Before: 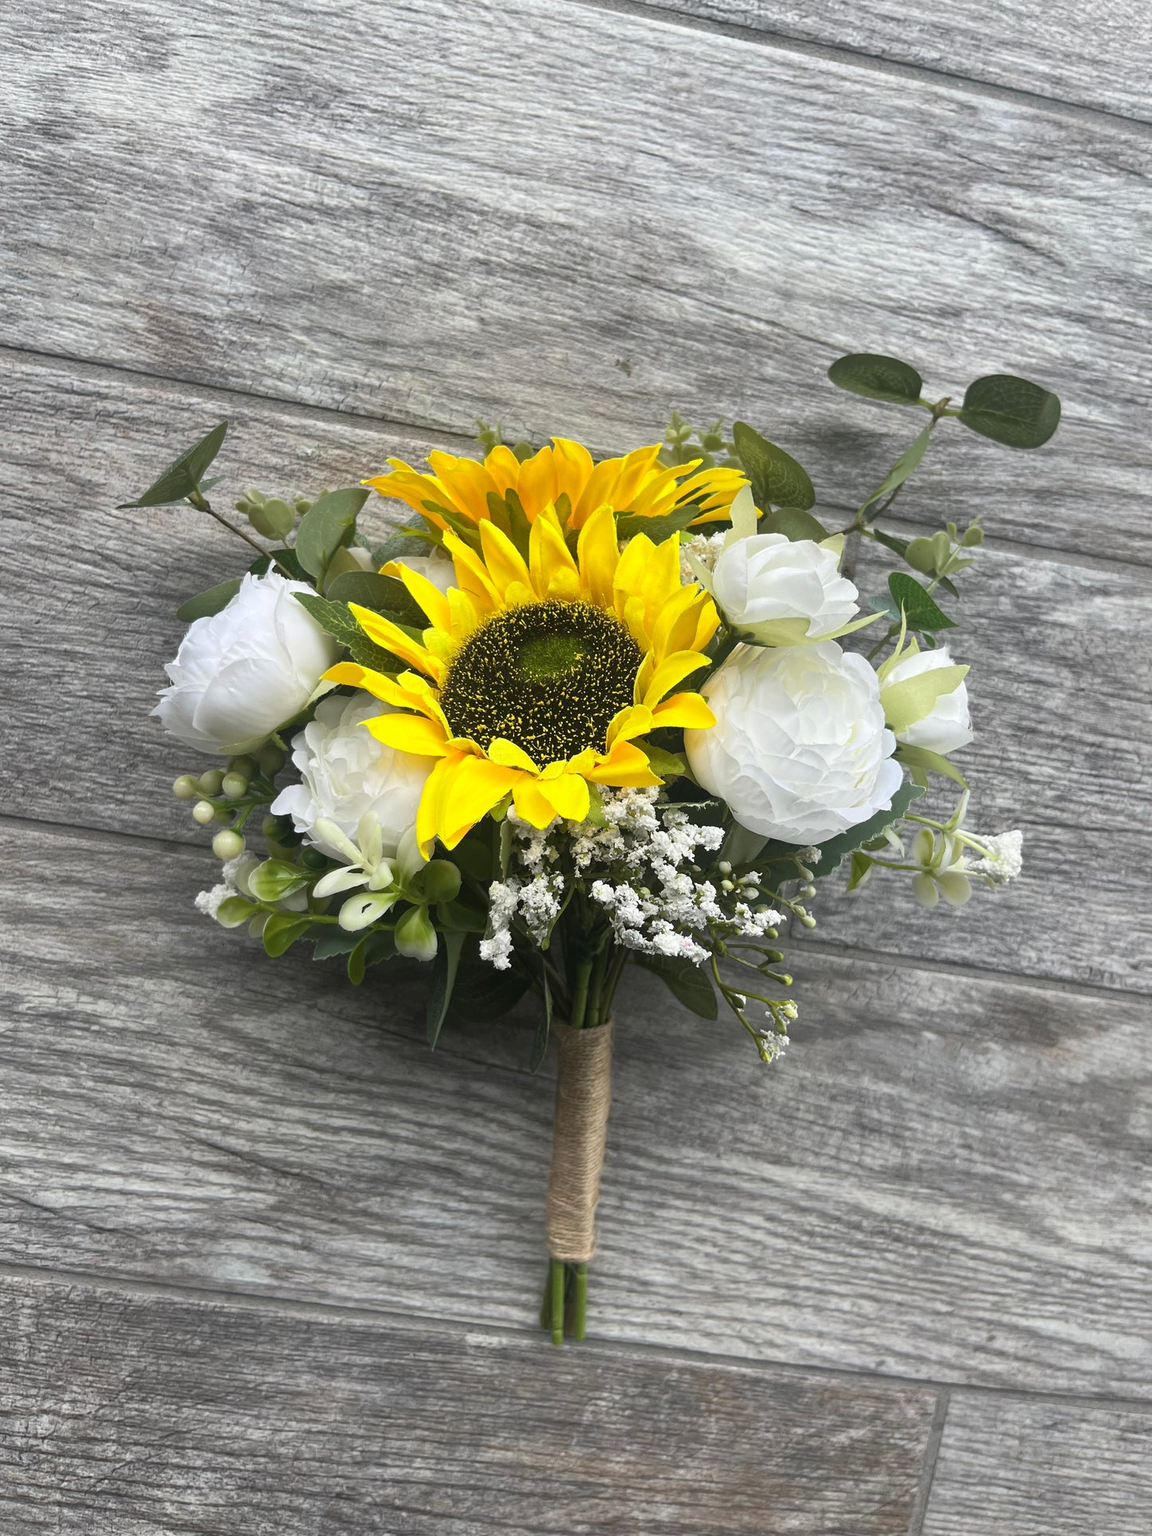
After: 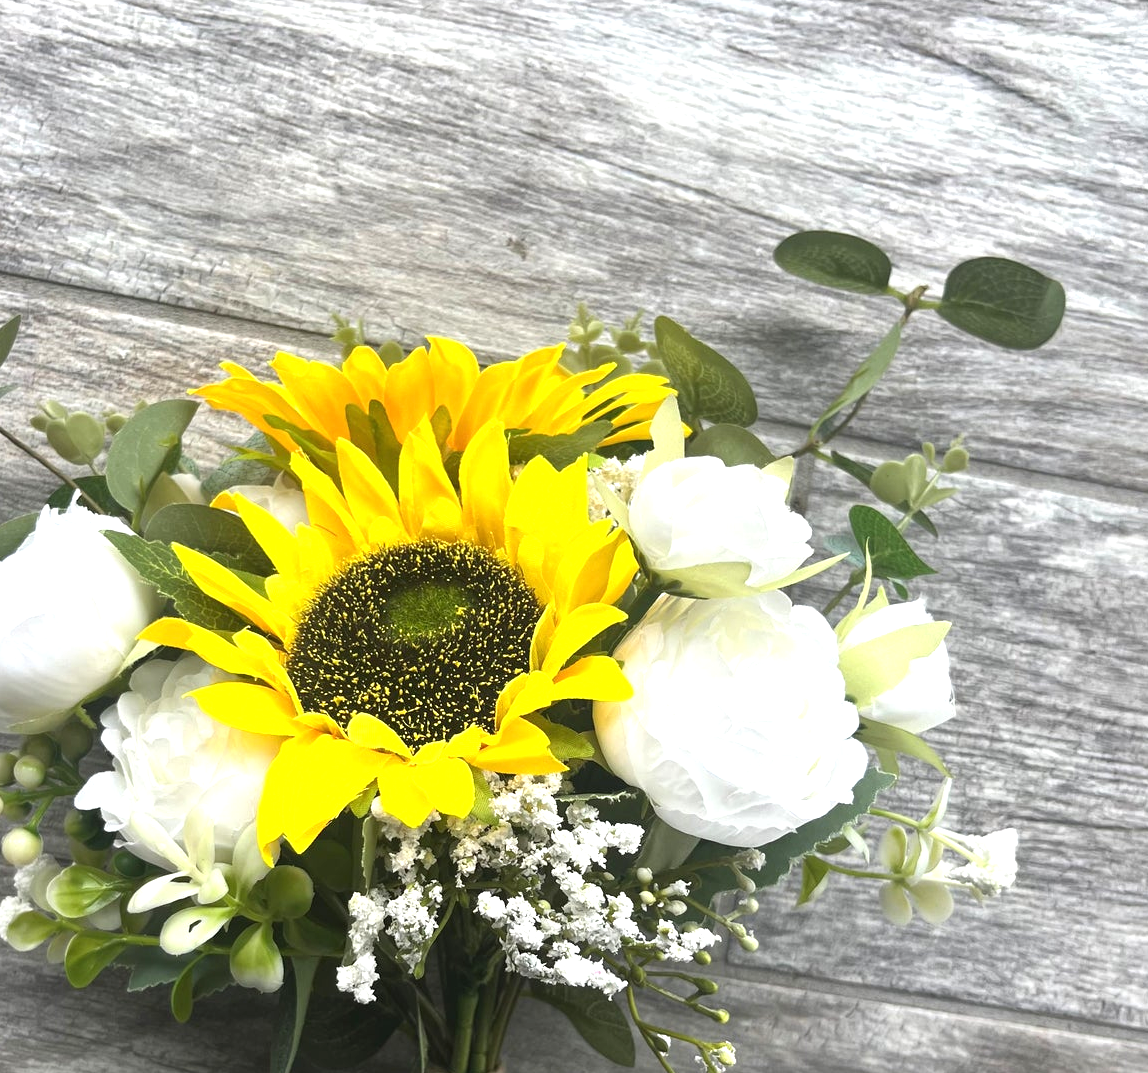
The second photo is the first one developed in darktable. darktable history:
crop: left 18.38%, top 11.092%, right 2.134%, bottom 33.217%
exposure: black level correction 0, exposure 0.7 EV, compensate exposure bias true, compensate highlight preservation false
